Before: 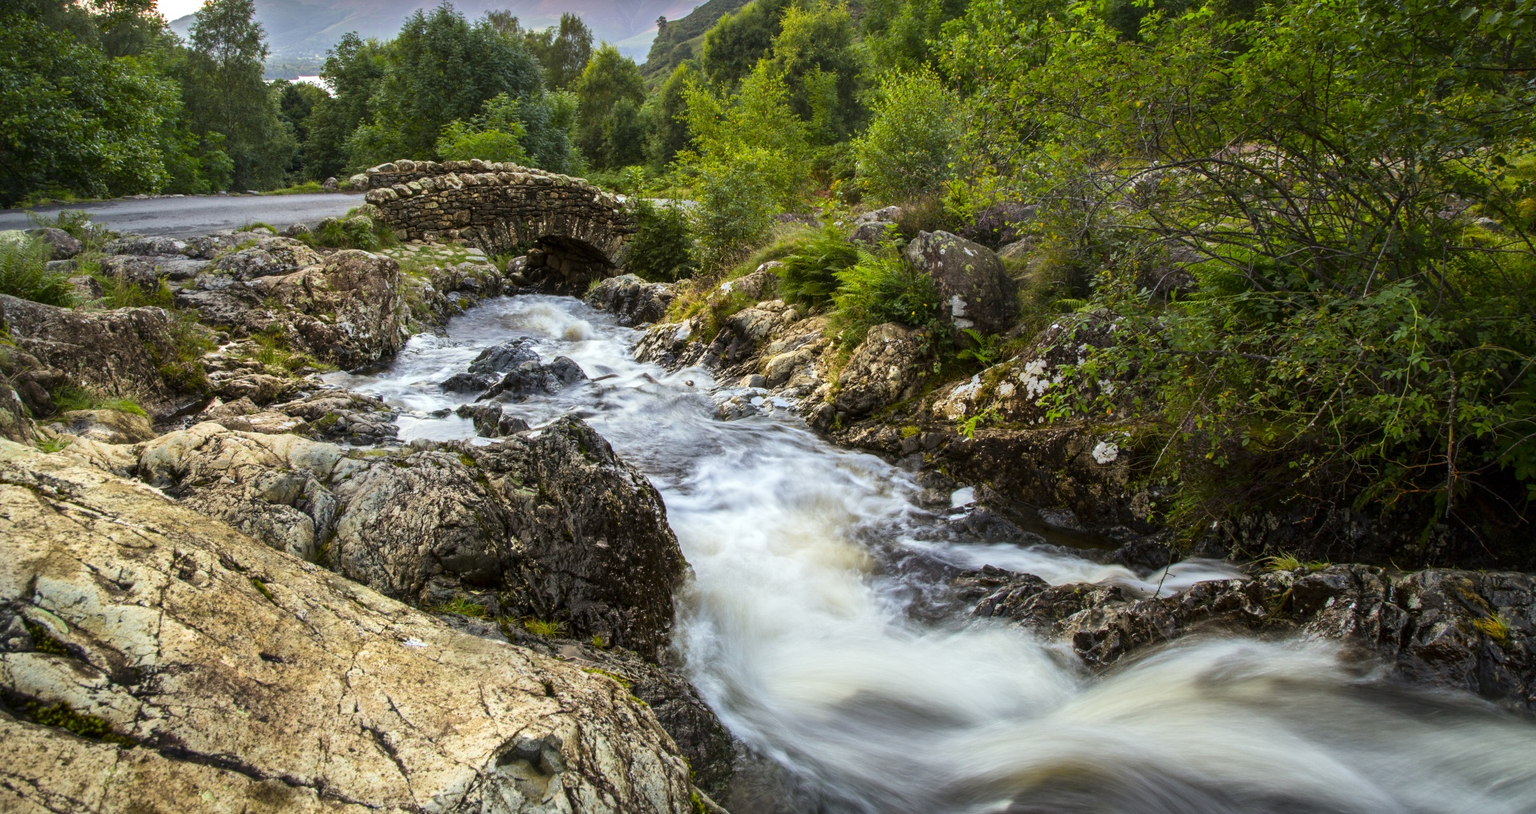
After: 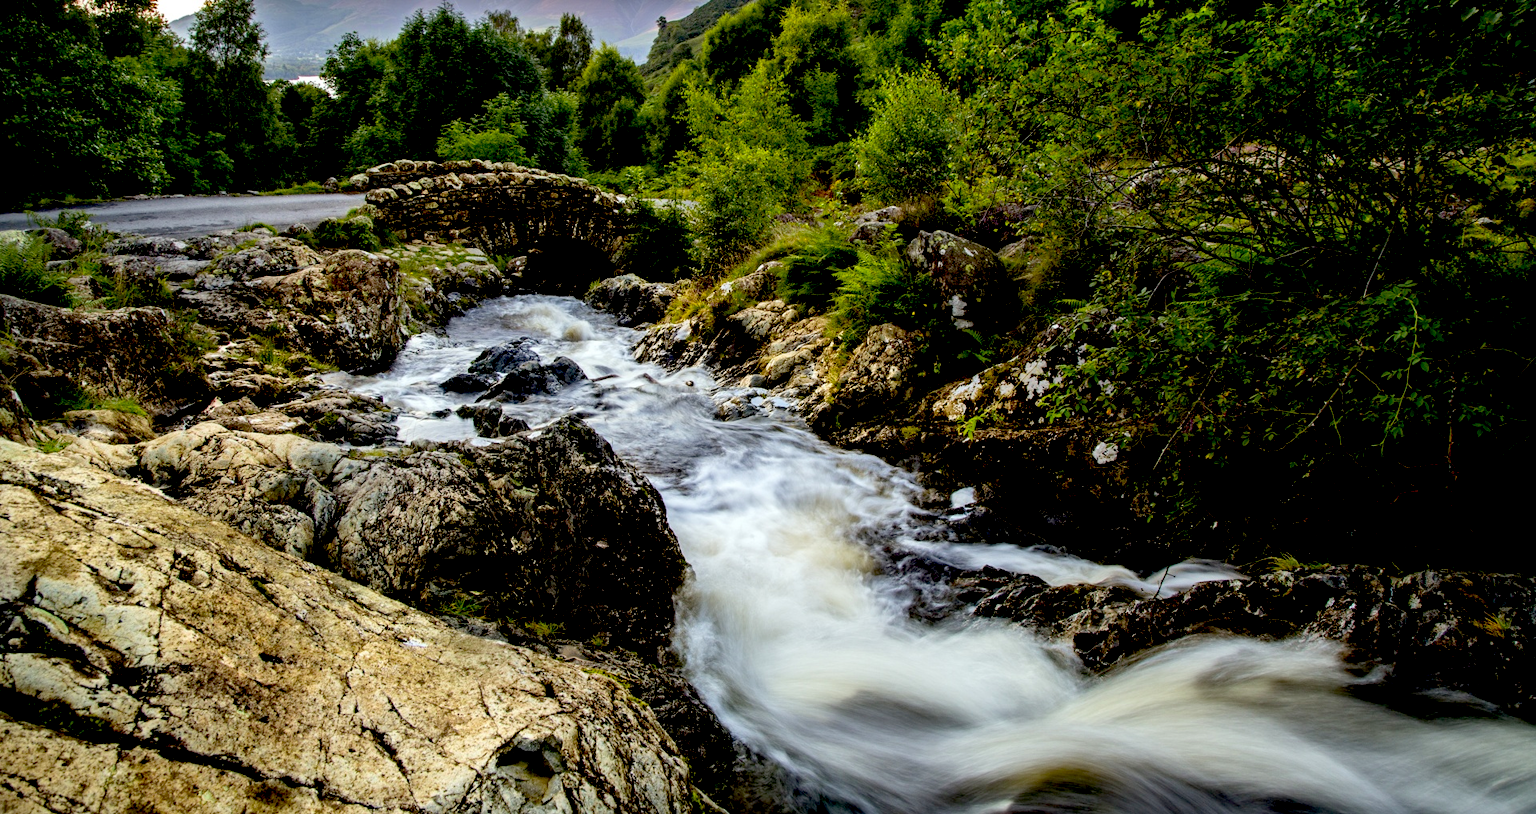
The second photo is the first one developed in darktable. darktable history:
exposure: black level correction 0.056, compensate highlight preservation false
